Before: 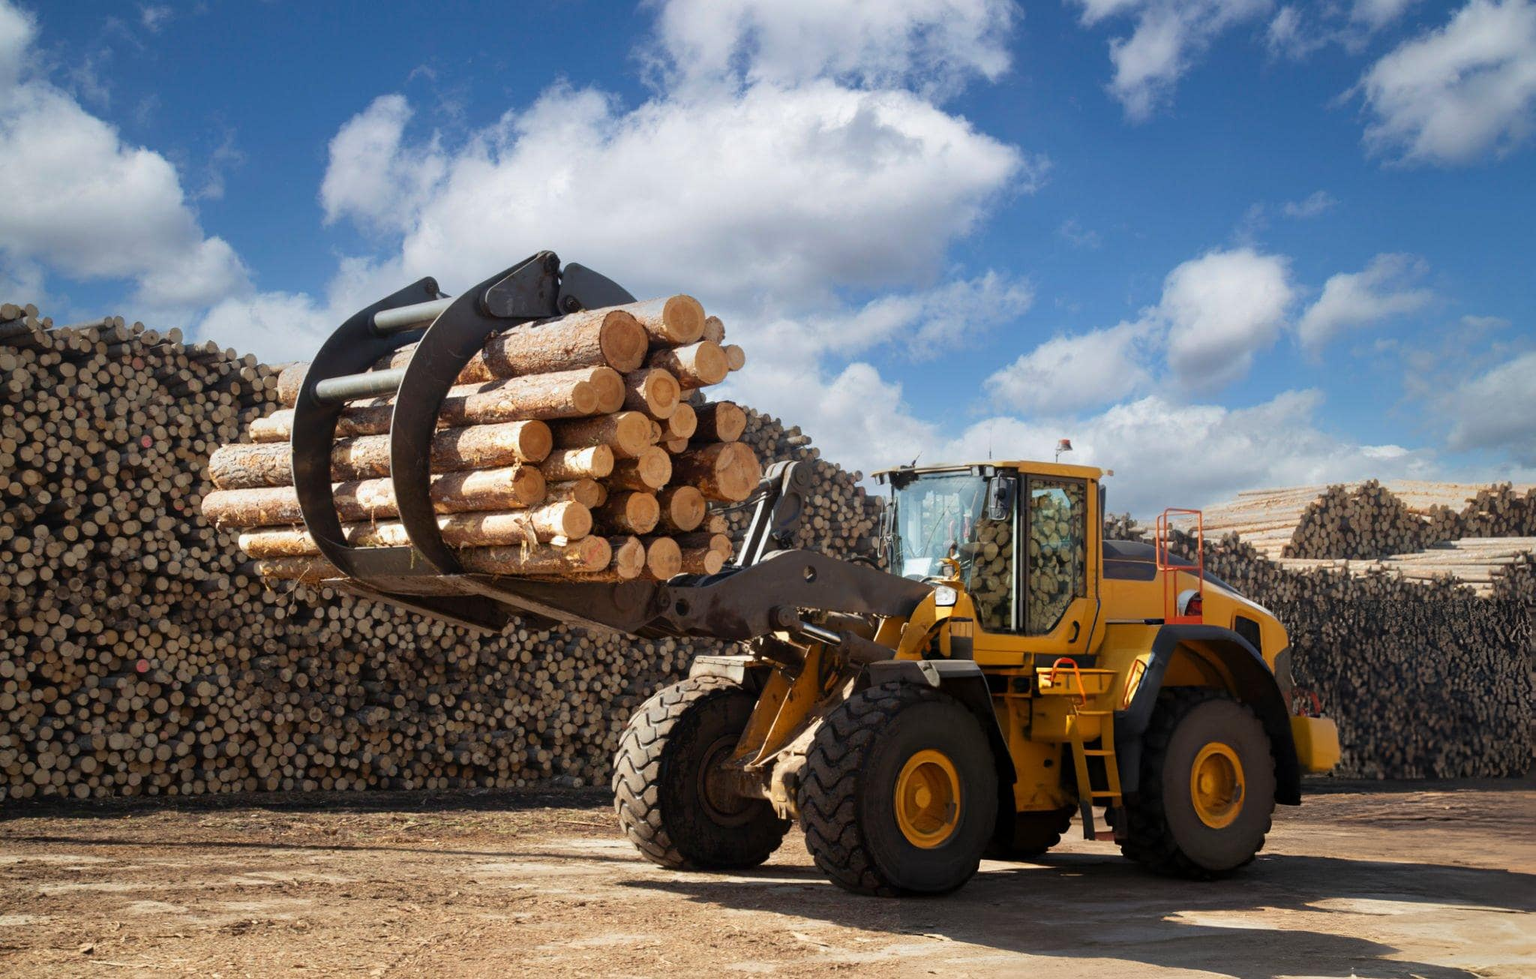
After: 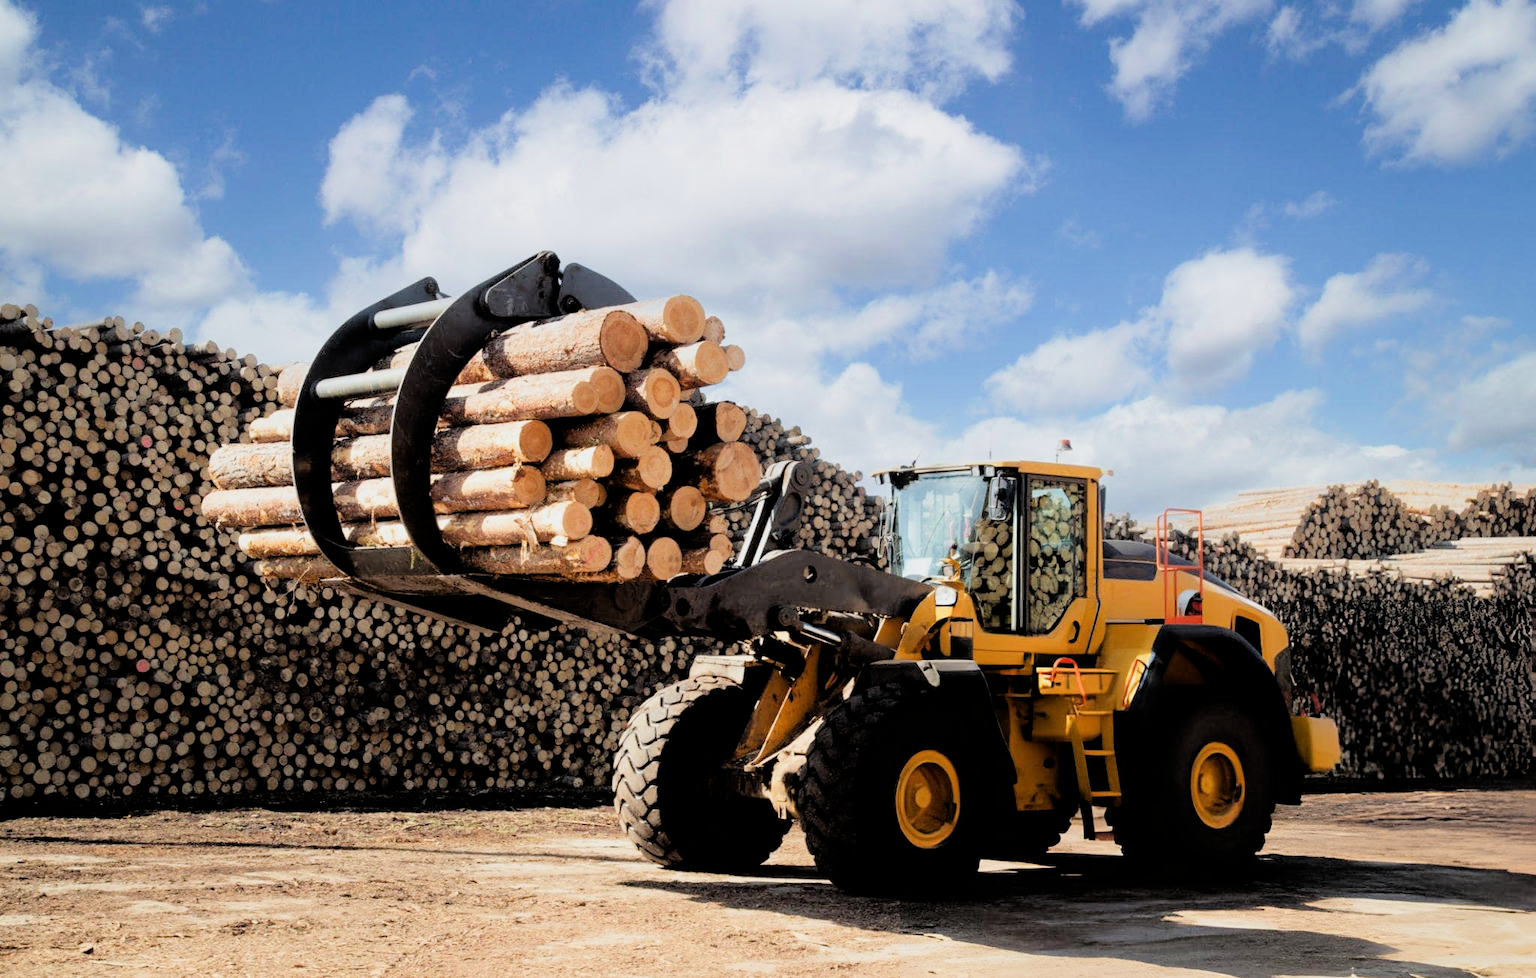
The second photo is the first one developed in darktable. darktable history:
filmic rgb: black relative exposure -4.64 EV, white relative exposure 4.81 EV, hardness 2.36, latitude 35.45%, contrast 1.045, highlights saturation mix 1.46%, shadows ↔ highlights balance 1.2%
tone equalizer: -8 EV -1.1 EV, -7 EV -0.998 EV, -6 EV -0.886 EV, -5 EV -0.598 EV, -3 EV 0.561 EV, -2 EV 0.892 EV, -1 EV 1.01 EV, +0 EV 1.06 EV
